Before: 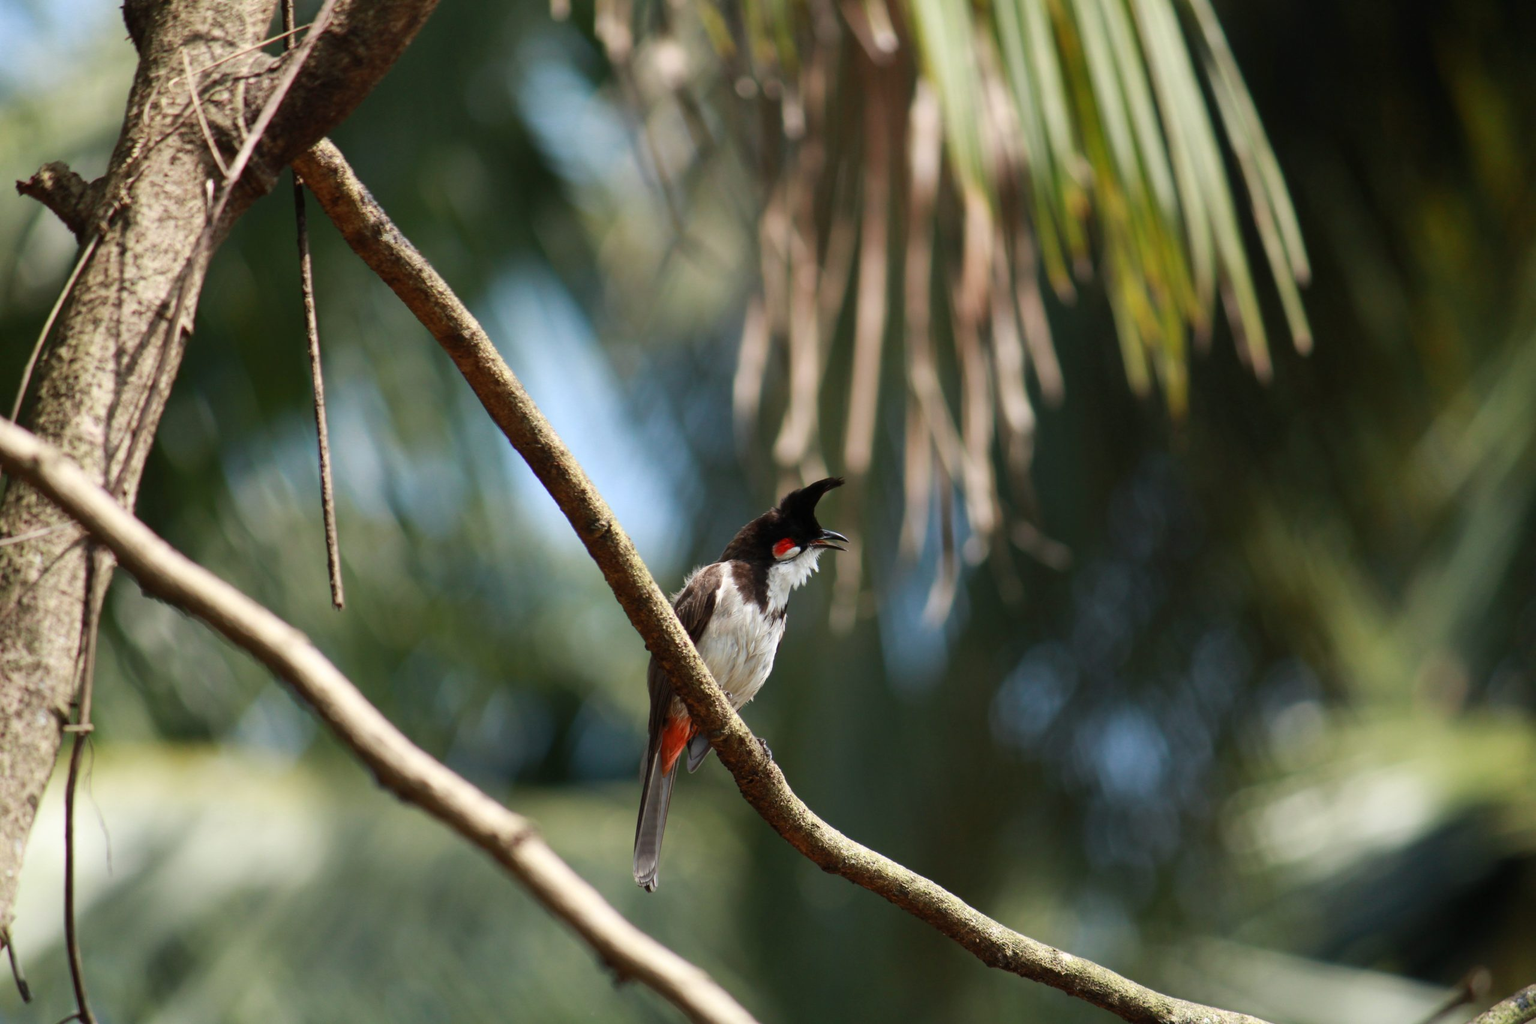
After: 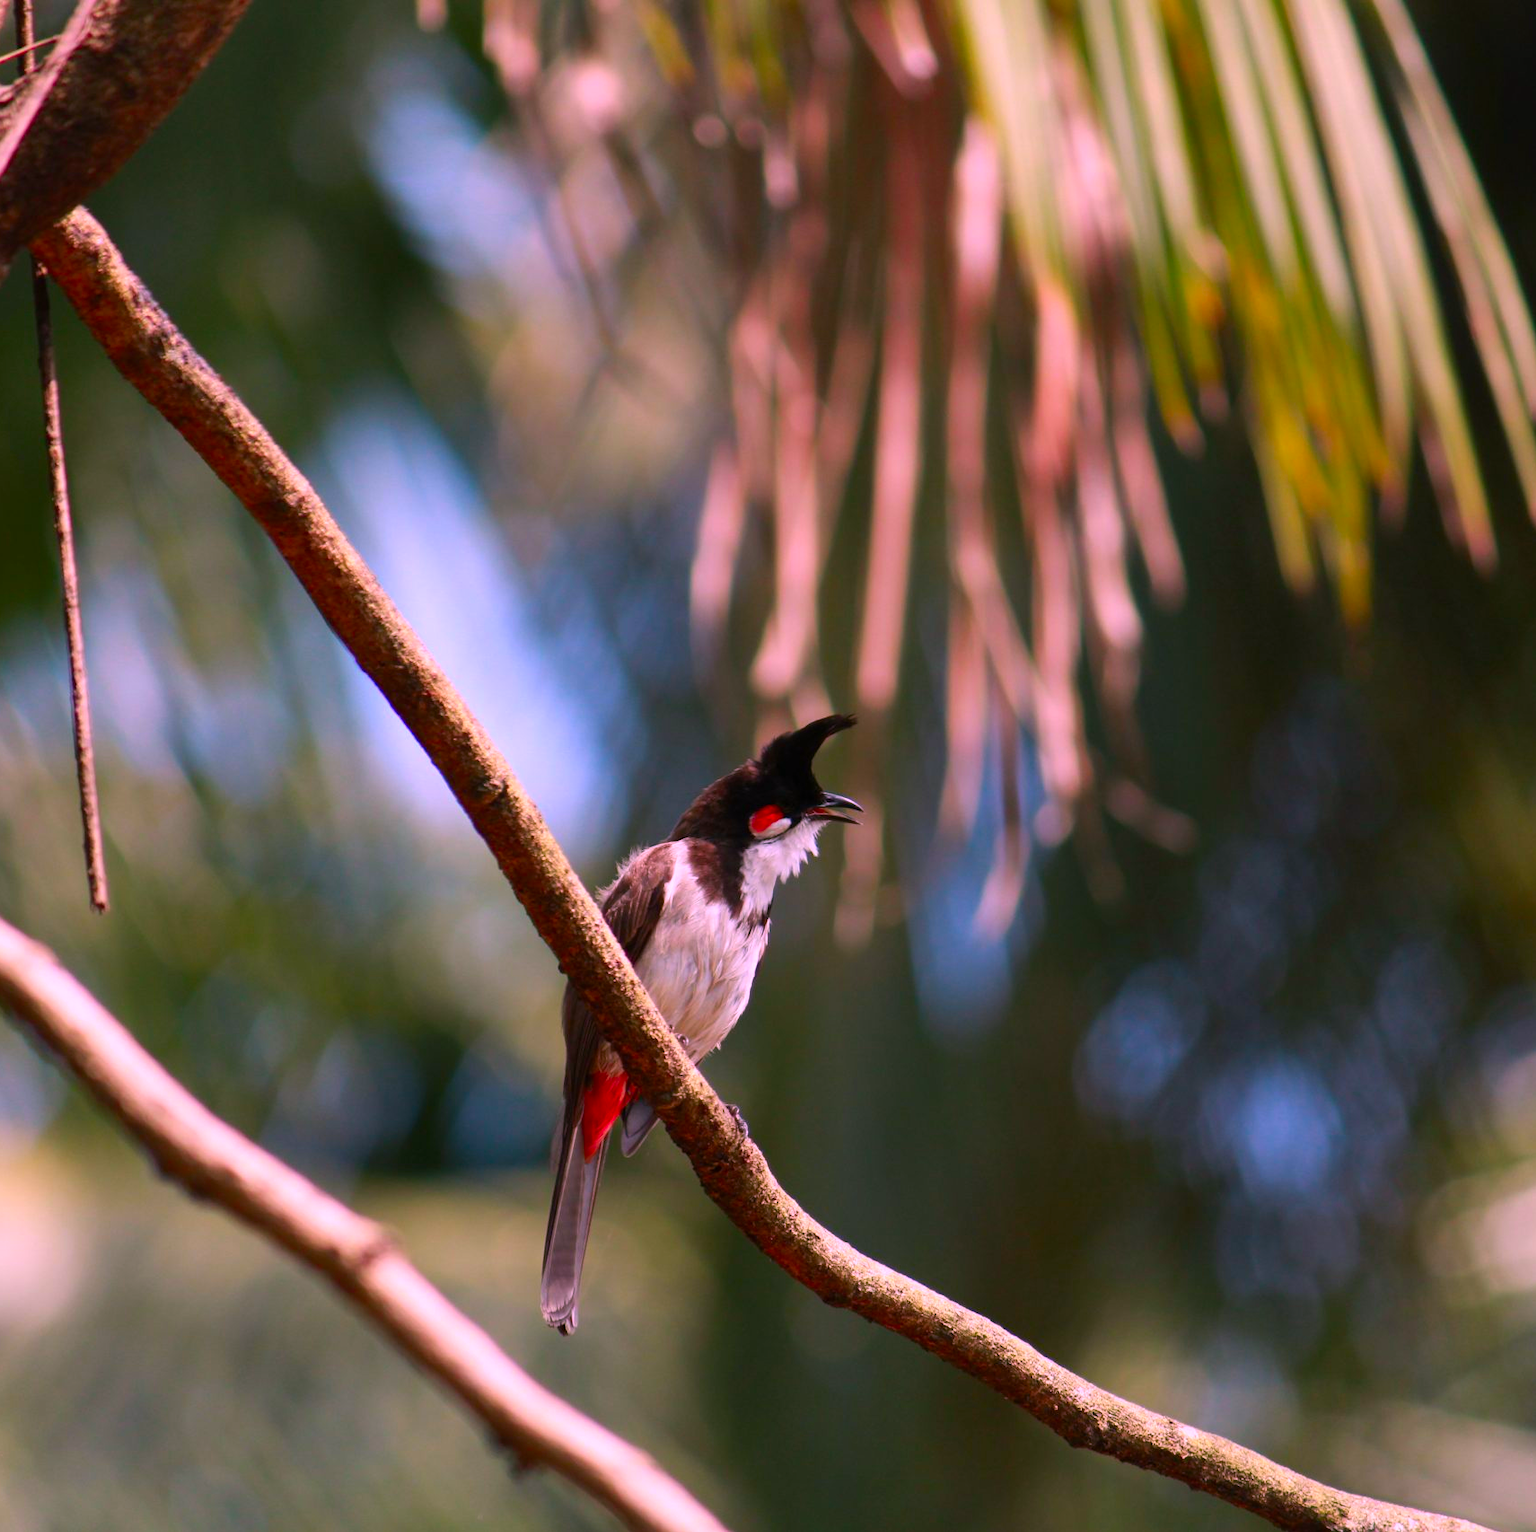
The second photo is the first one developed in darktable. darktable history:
crop and rotate: left 17.732%, right 15.423%
color correction: highlights a* 19.5, highlights b* -11.53, saturation 1.69
